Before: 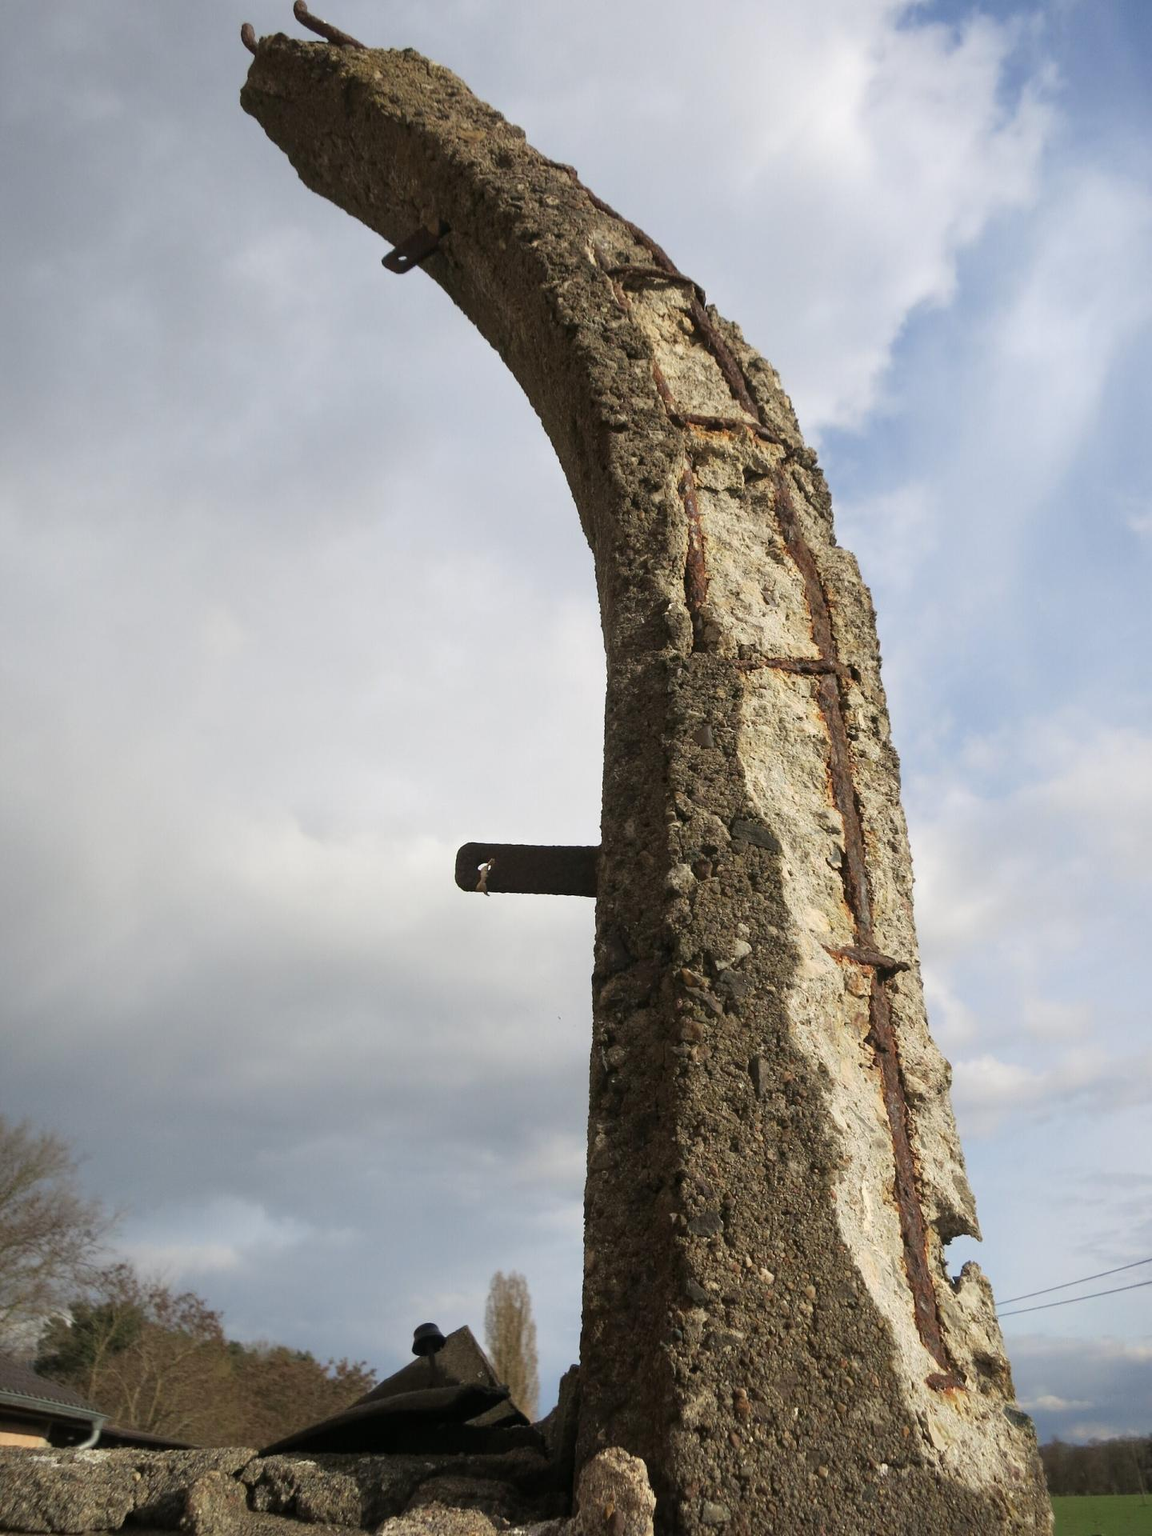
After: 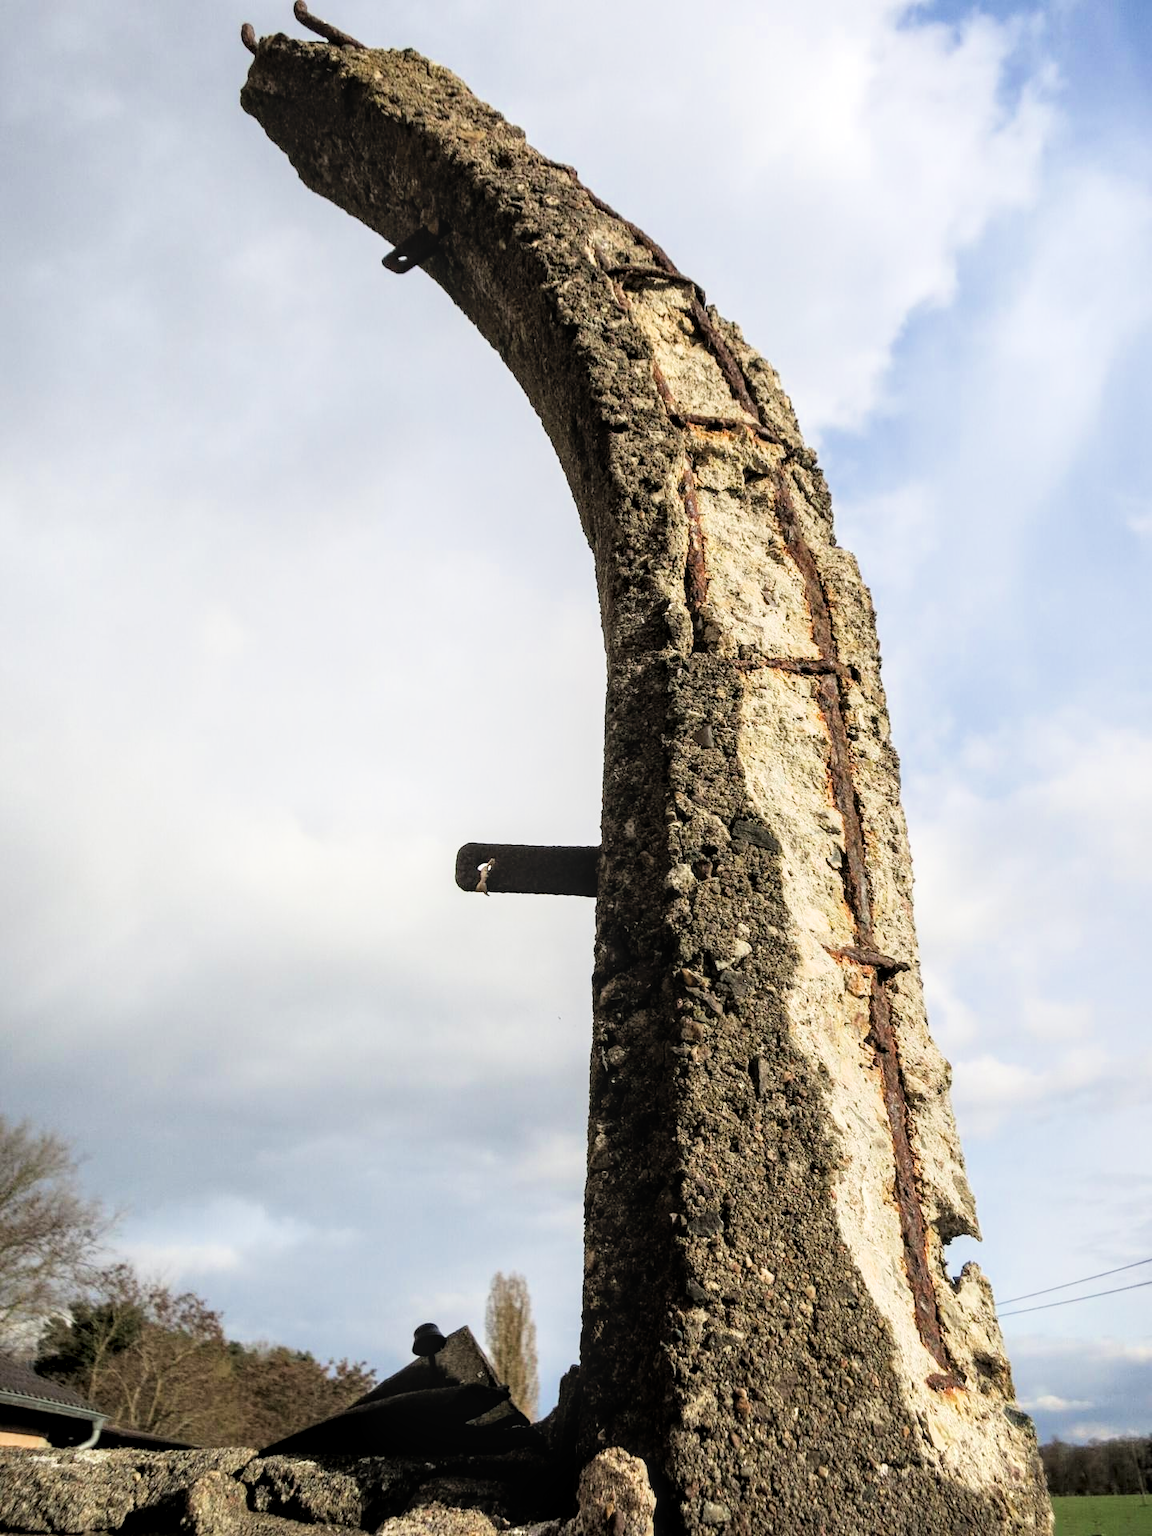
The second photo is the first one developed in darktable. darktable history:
color correction: highlights b* 0.022, saturation 1.12
local contrast: detail 130%
exposure: black level correction -0.001, exposure 0.08 EV, compensate highlight preservation false
tone equalizer: -8 EV -0.762 EV, -7 EV -0.701 EV, -6 EV -0.598 EV, -5 EV -0.363 EV, -3 EV 0.374 EV, -2 EV 0.6 EV, -1 EV 0.697 EV, +0 EV 0.722 EV
filmic rgb: middle gray luminance 12.81%, black relative exposure -10.13 EV, white relative exposure 3.47 EV, target black luminance 0%, hardness 5.68, latitude 45.12%, contrast 1.235, highlights saturation mix 4.6%, shadows ↔ highlights balance 26.58%
